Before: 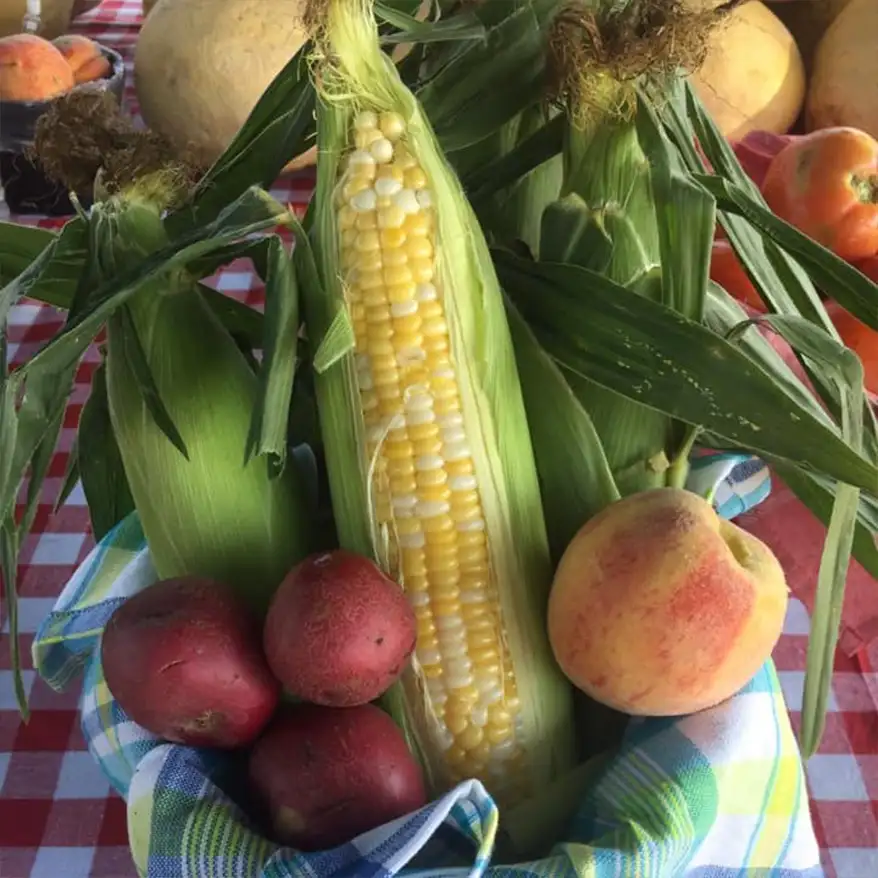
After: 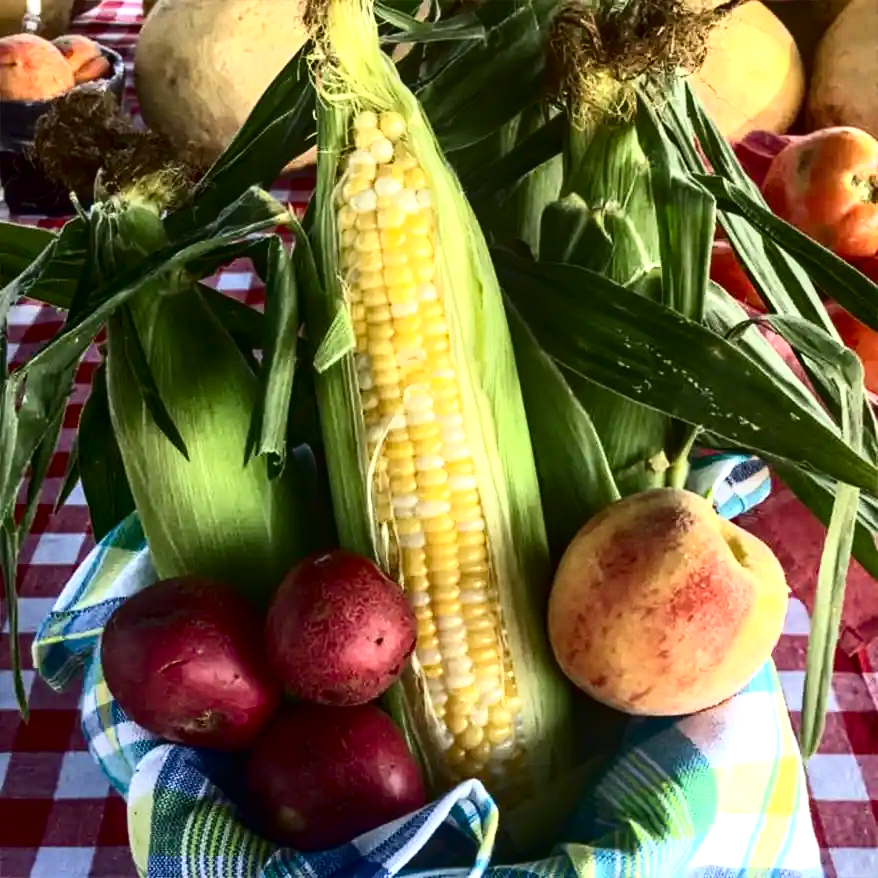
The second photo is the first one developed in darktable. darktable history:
haze removal: compatibility mode true, adaptive false
exposure: black level correction 0, exposure 0.691 EV, compensate highlight preservation false
tone curve: curves: ch0 [(0, 0) (0.003, 0.007) (0.011, 0.009) (0.025, 0.01) (0.044, 0.012) (0.069, 0.013) (0.1, 0.014) (0.136, 0.021) (0.177, 0.038) (0.224, 0.06) (0.277, 0.099) (0.335, 0.16) (0.399, 0.227) (0.468, 0.329) (0.543, 0.45) (0.623, 0.594) (0.709, 0.756) (0.801, 0.868) (0.898, 0.971) (1, 1)], color space Lab, independent channels, preserve colors none
shadows and highlights: shadows 36.47, highlights -26.62, highlights color adjustment 39.18%, soften with gaussian
local contrast: on, module defaults
